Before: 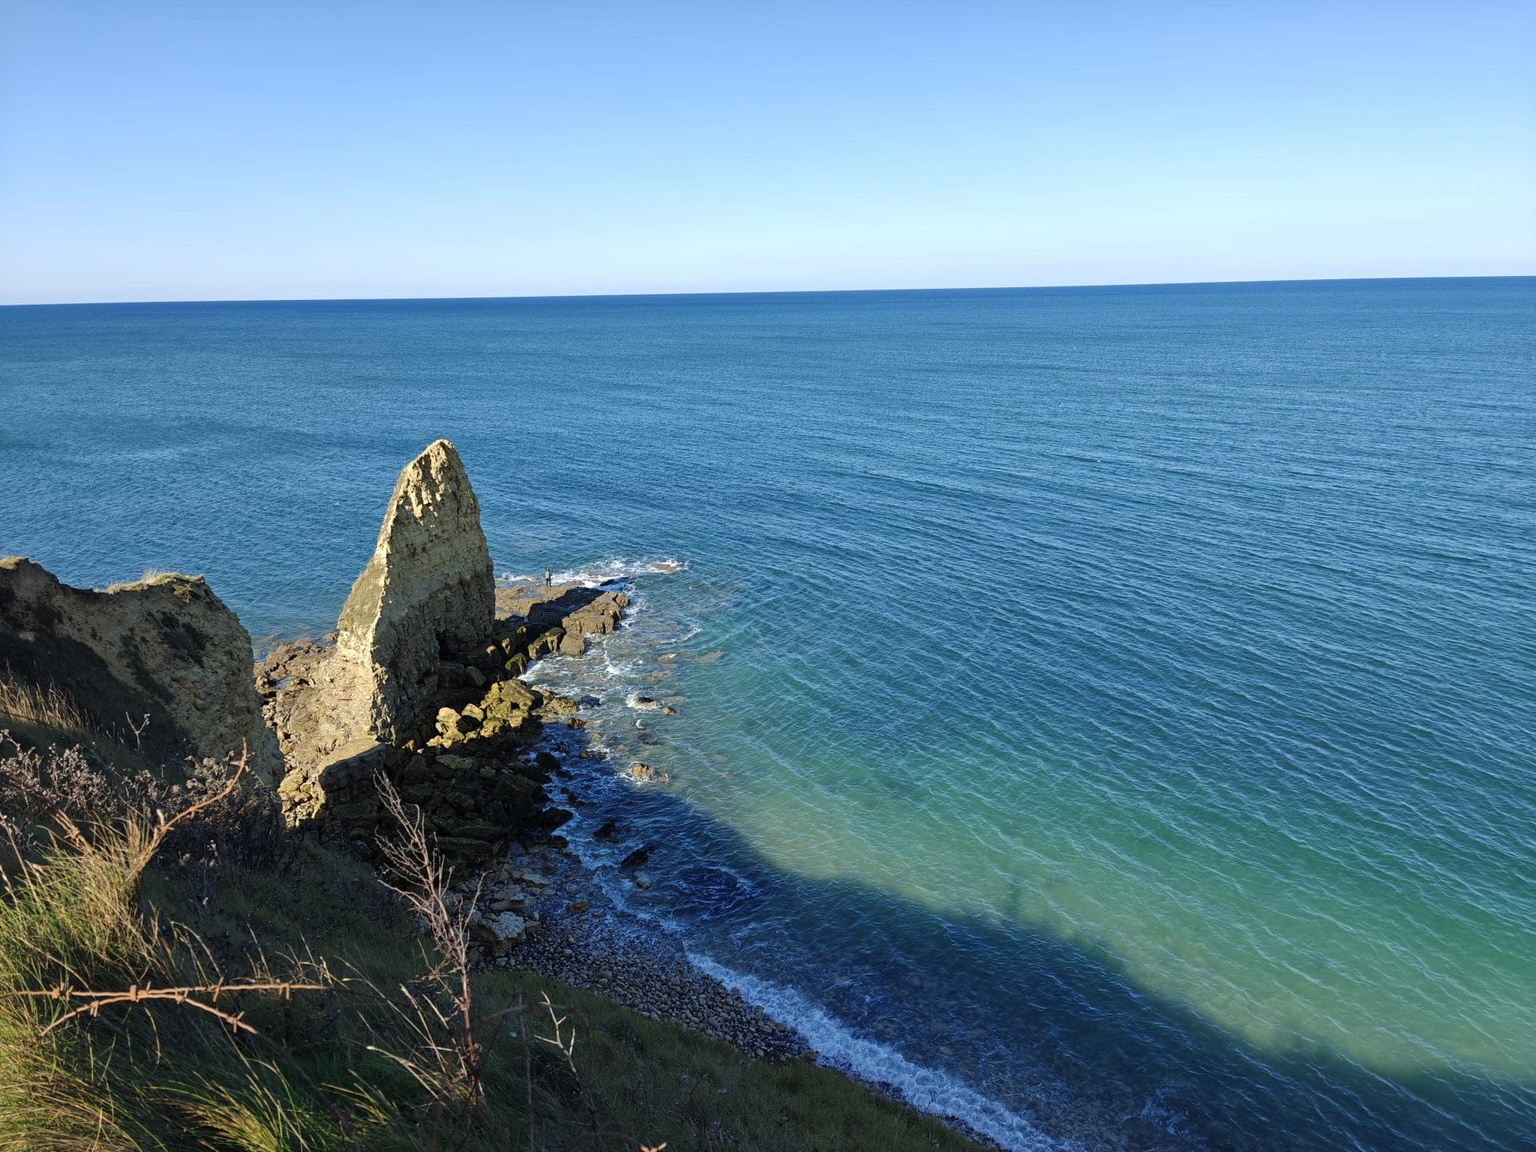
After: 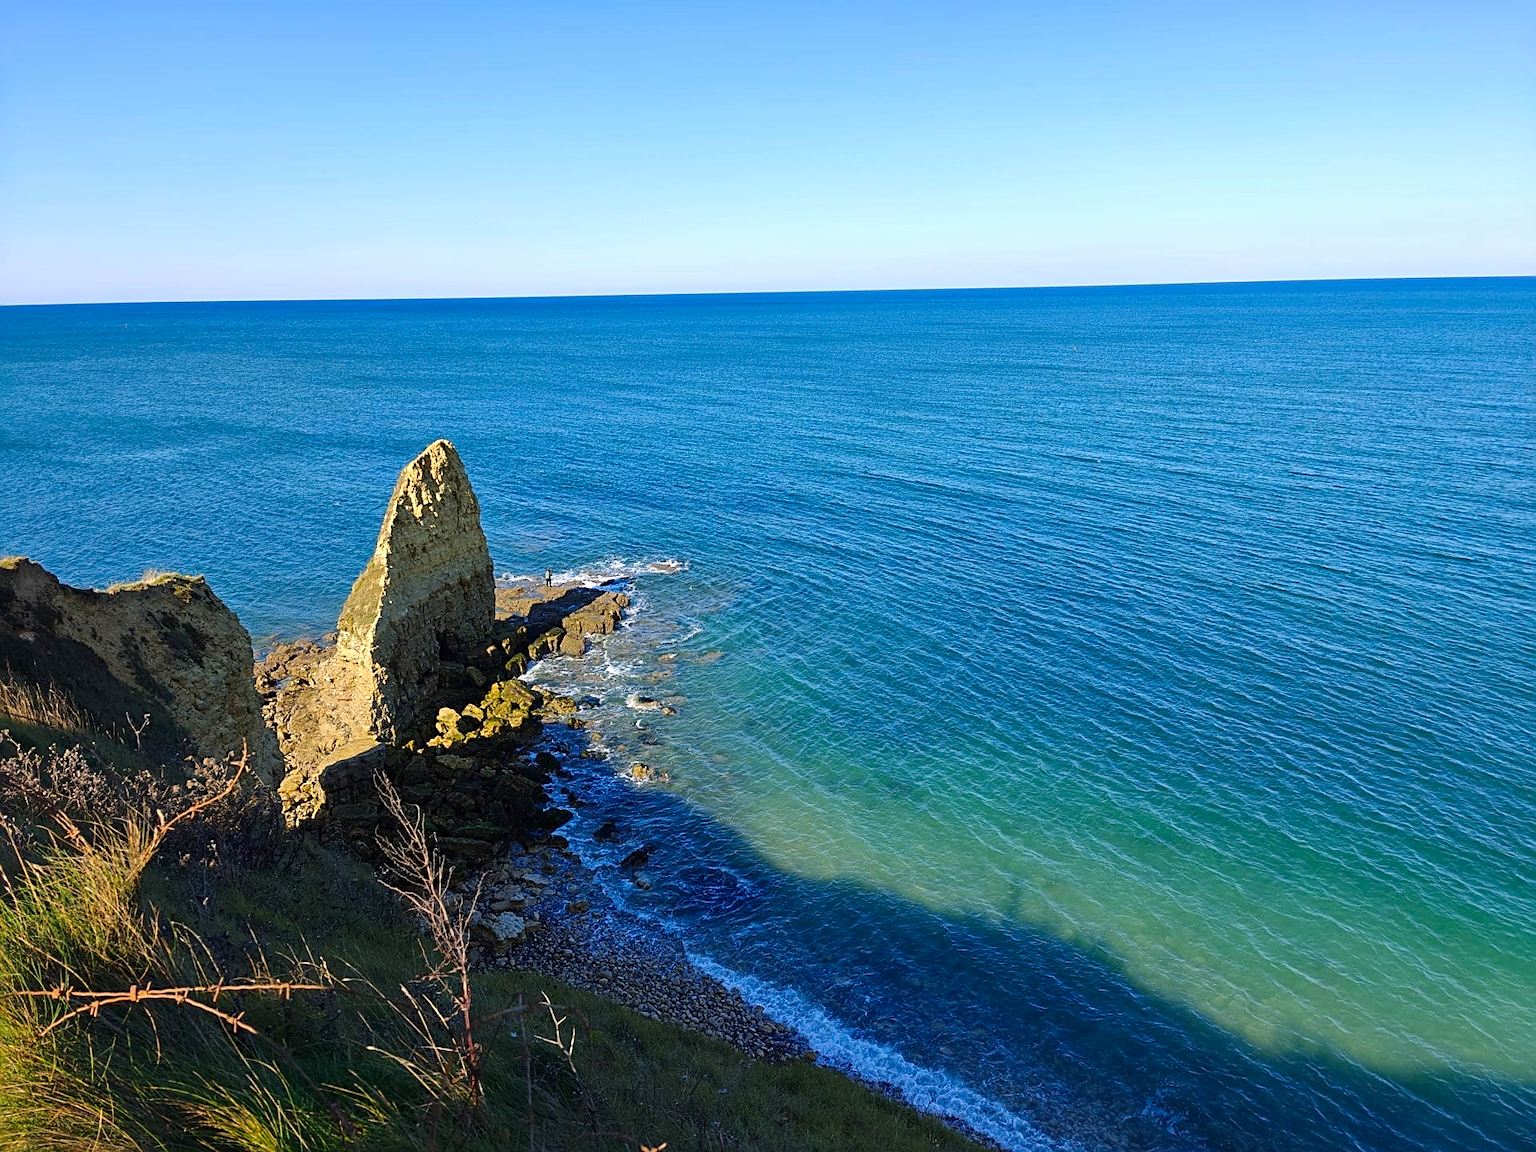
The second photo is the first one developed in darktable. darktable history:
color correction: highlights a* 3.38, highlights b* 2.16, saturation 1.23
contrast brightness saturation: contrast 0.077, saturation 0.201
sharpen: amount 0.496
